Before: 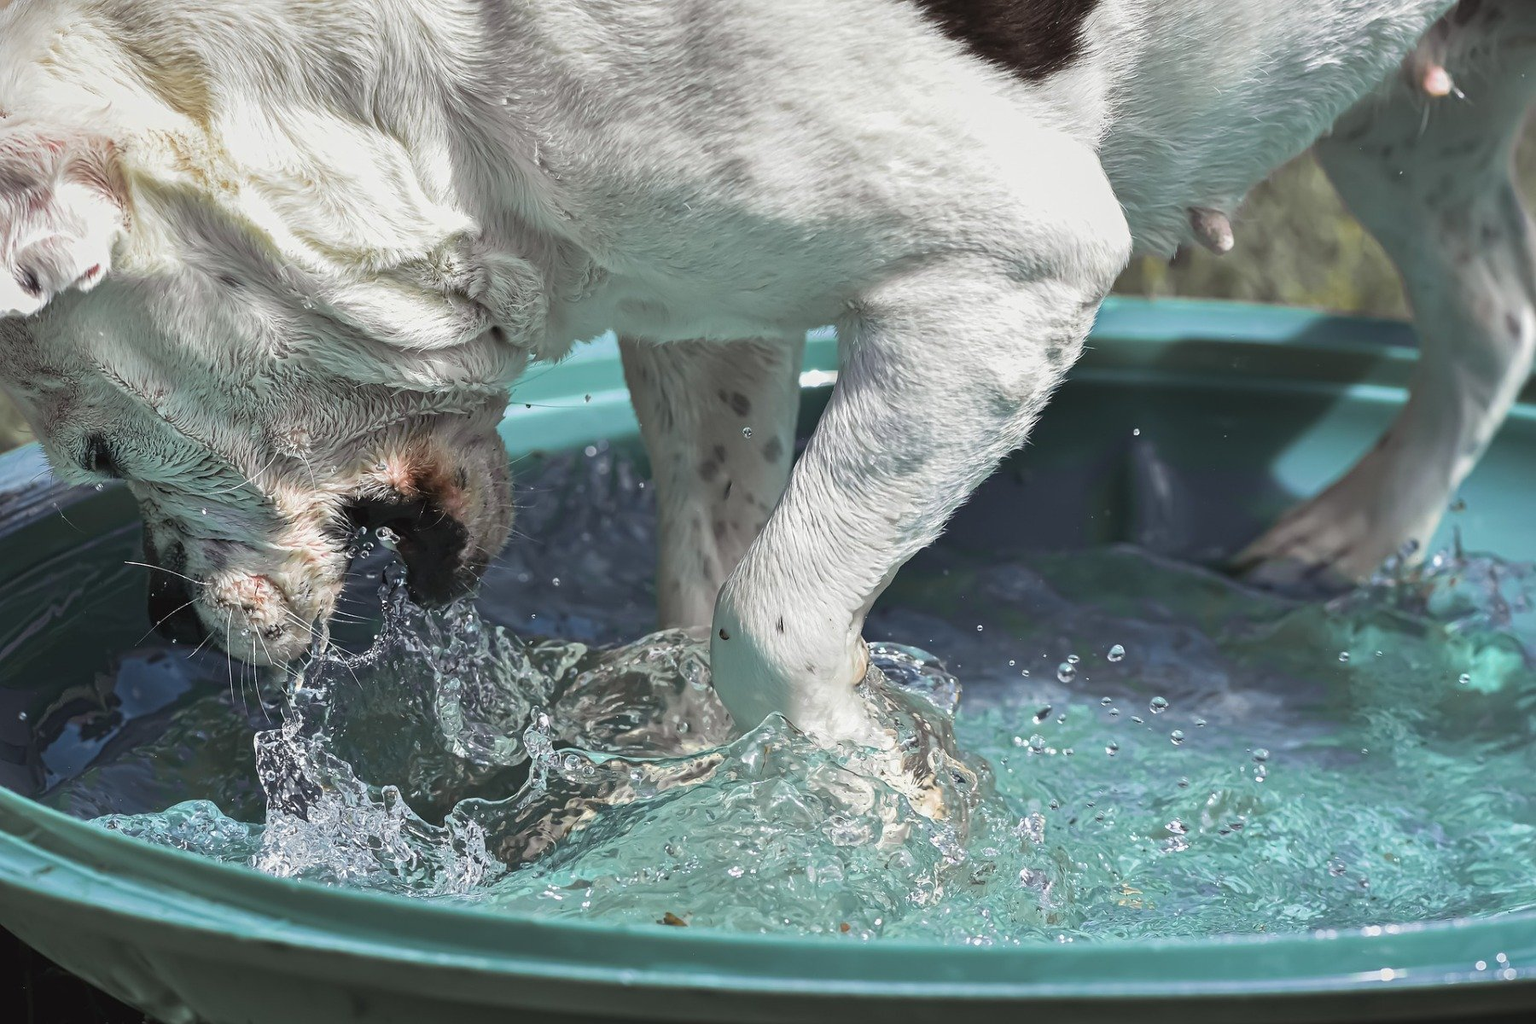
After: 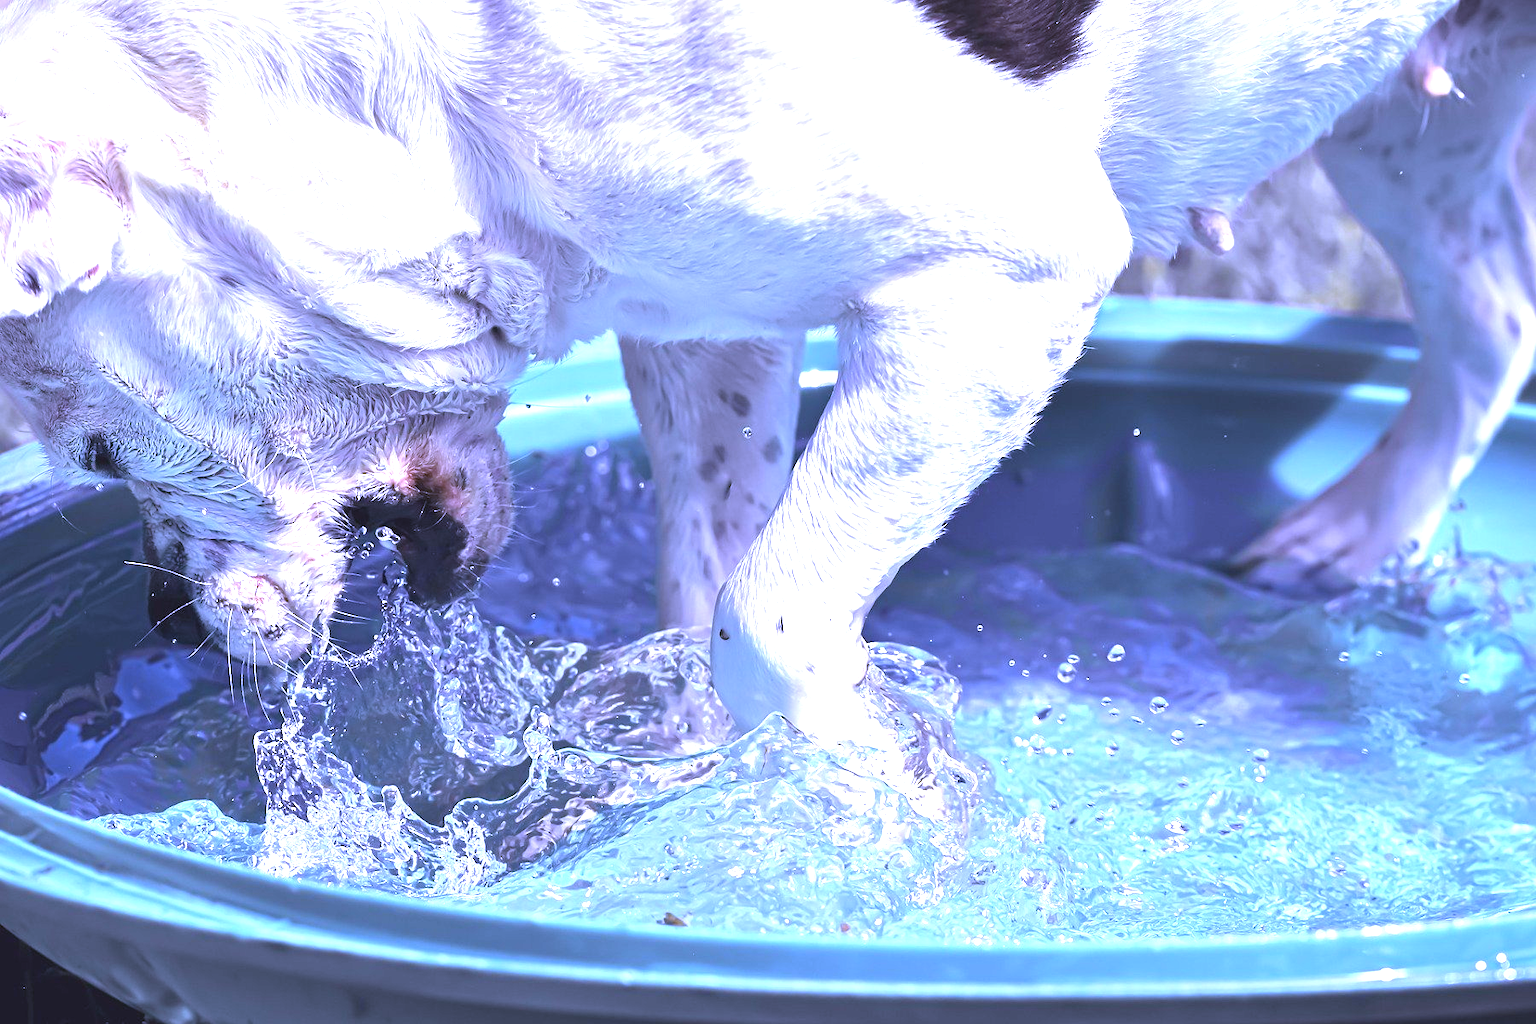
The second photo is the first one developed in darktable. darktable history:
white balance: red 0.98, blue 1.61
exposure: black level correction 0, exposure 1.1 EV, compensate exposure bias true, compensate highlight preservation false
